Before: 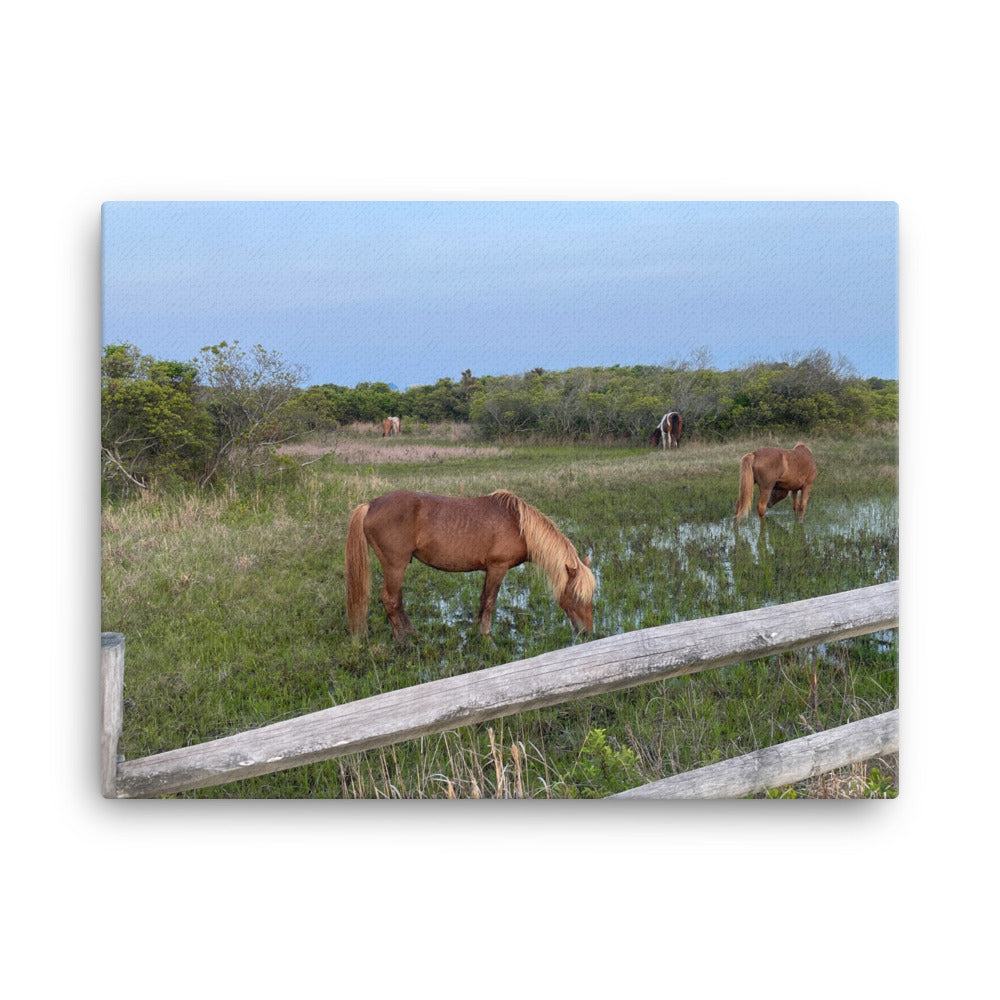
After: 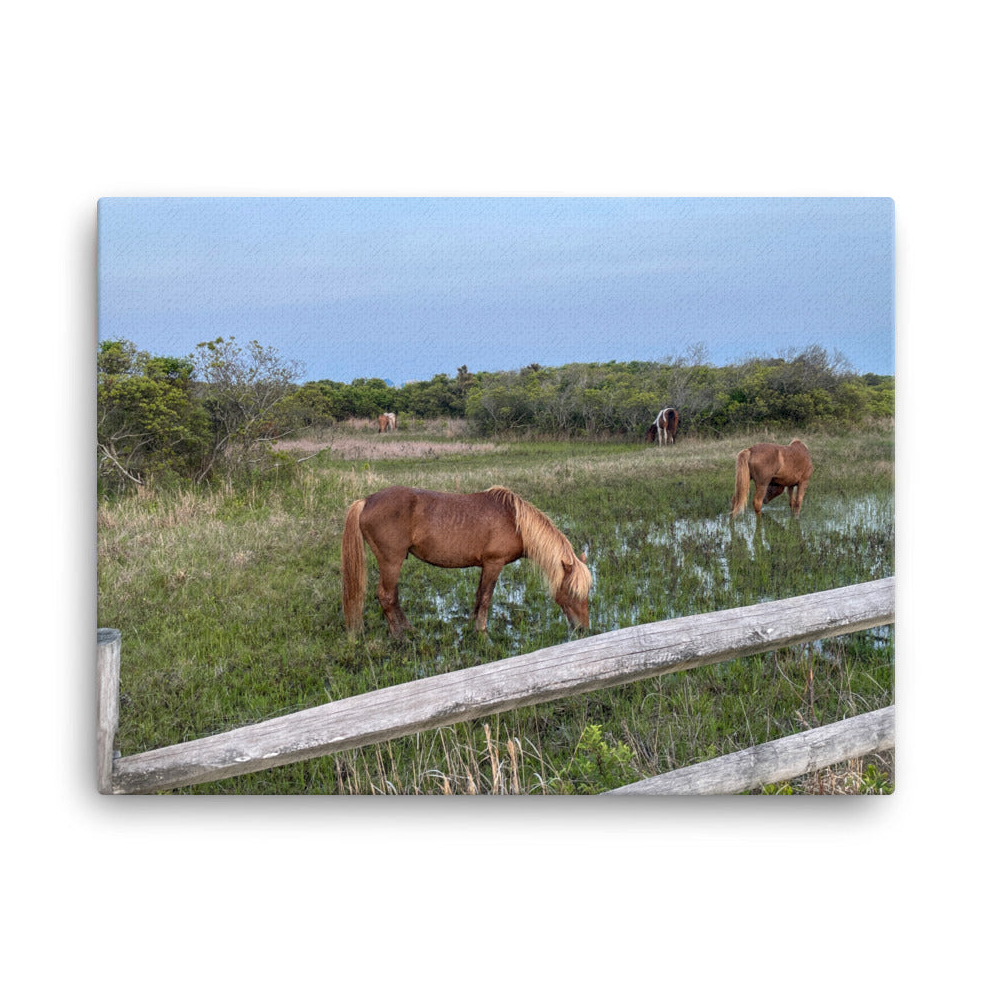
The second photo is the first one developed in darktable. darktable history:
crop: left 0.434%, top 0.485%, right 0.244%, bottom 0.386%
local contrast: on, module defaults
